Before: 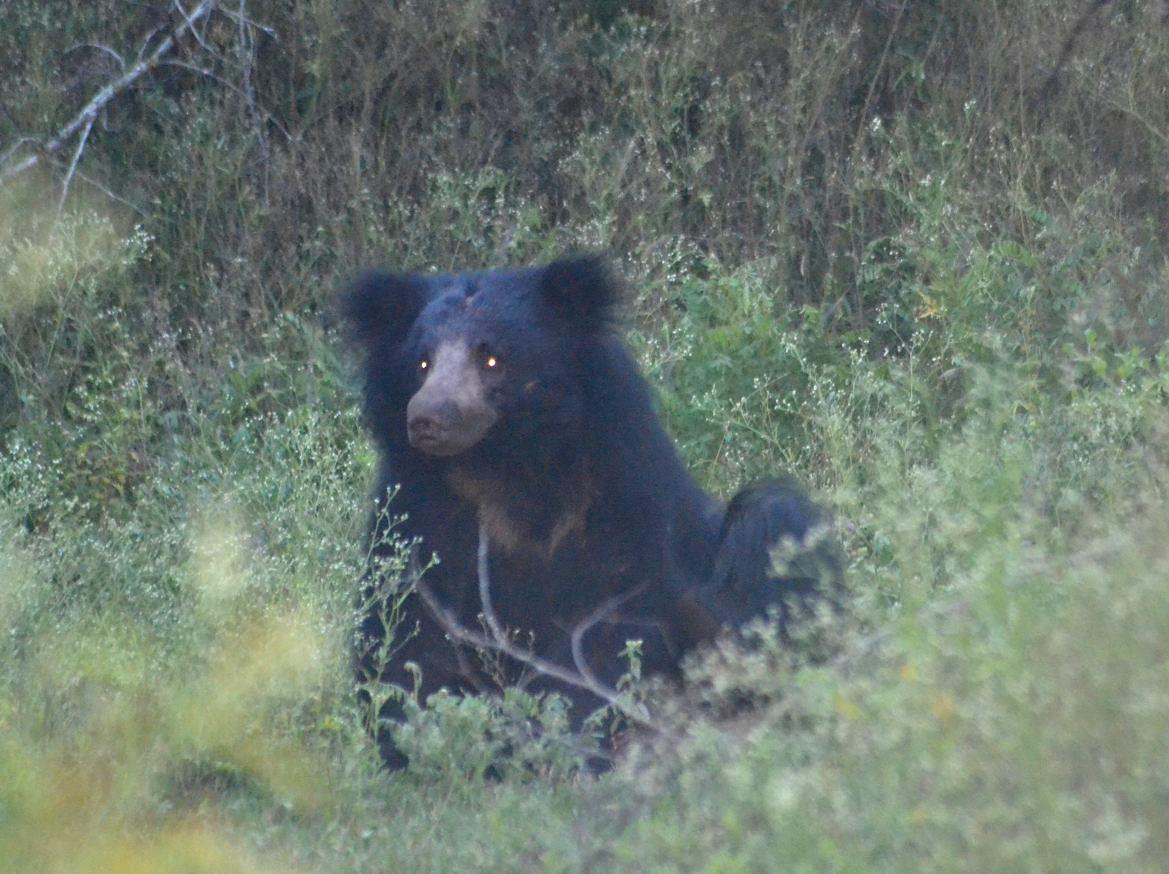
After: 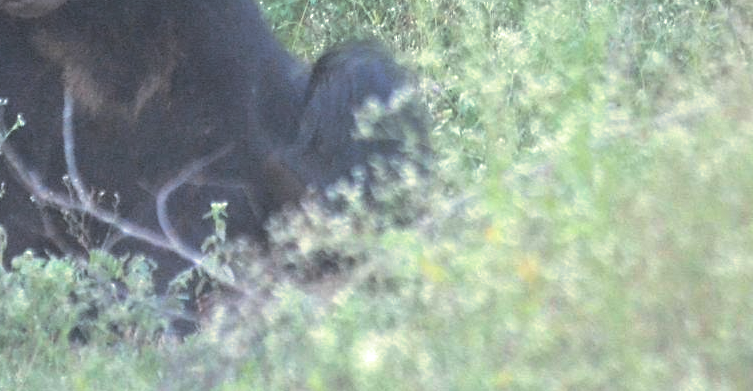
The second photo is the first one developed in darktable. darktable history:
exposure: exposure 0.785 EV, compensate highlight preservation false
crop and rotate: left 35.509%, top 50.238%, bottom 4.934%
split-toning: shadows › hue 43.2°, shadows › saturation 0, highlights › hue 50.4°, highlights › saturation 1
